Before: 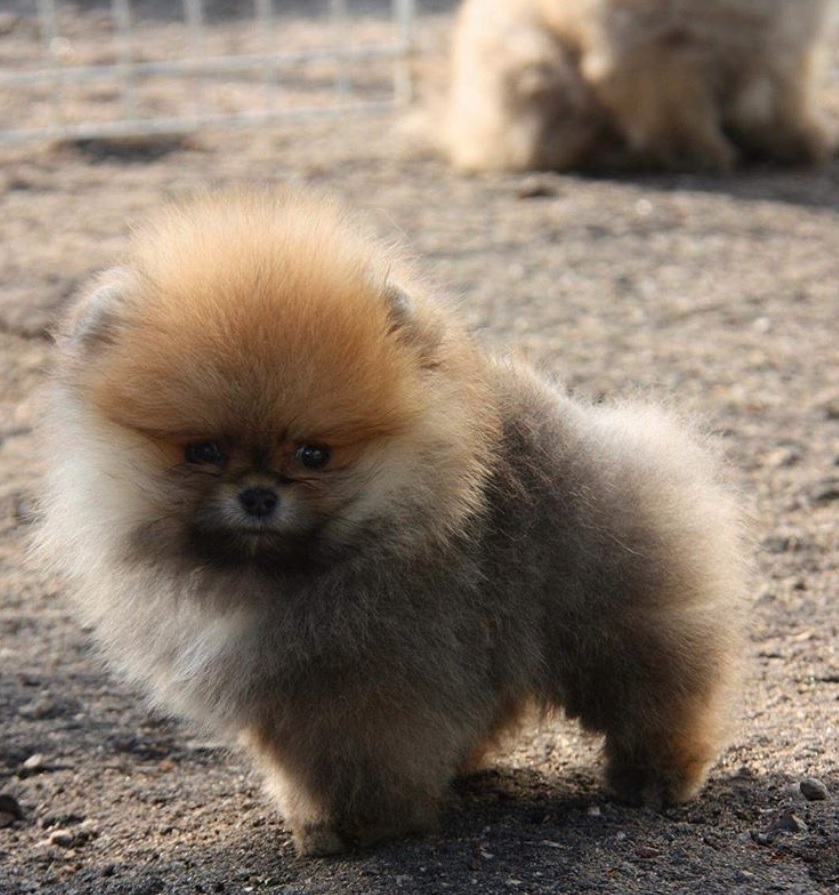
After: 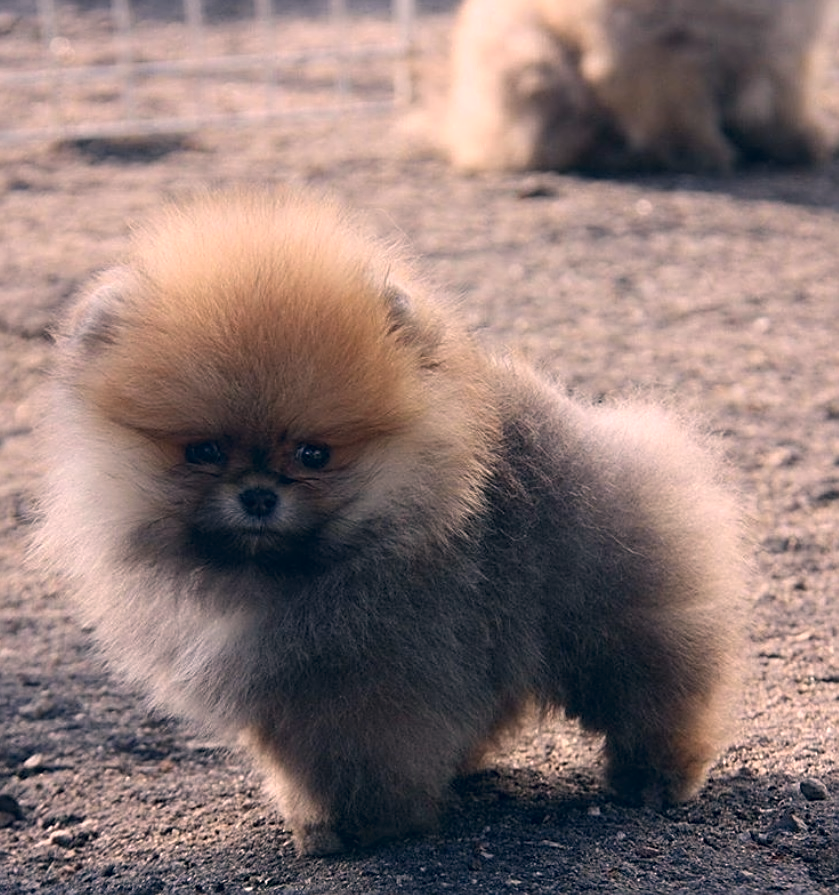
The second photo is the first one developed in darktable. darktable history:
color correction: highlights a* 14.32, highlights b* 6.03, shadows a* -4.98, shadows b* -15.45, saturation 0.871
sharpen: on, module defaults
